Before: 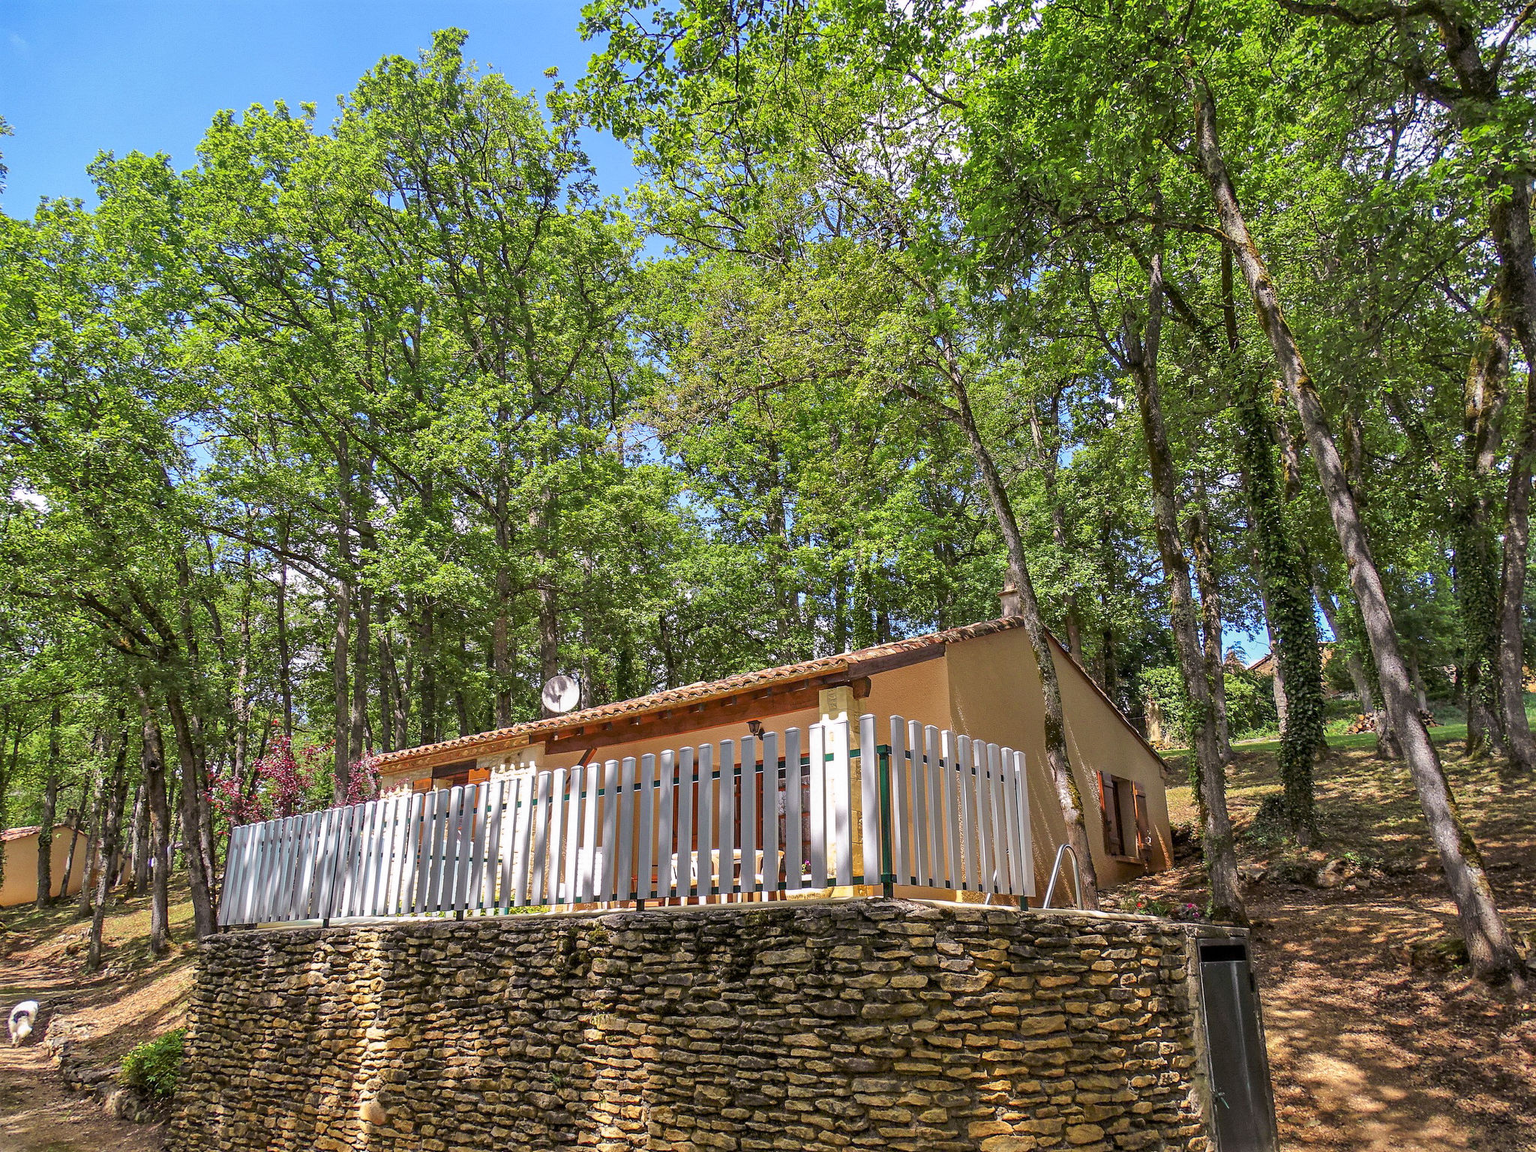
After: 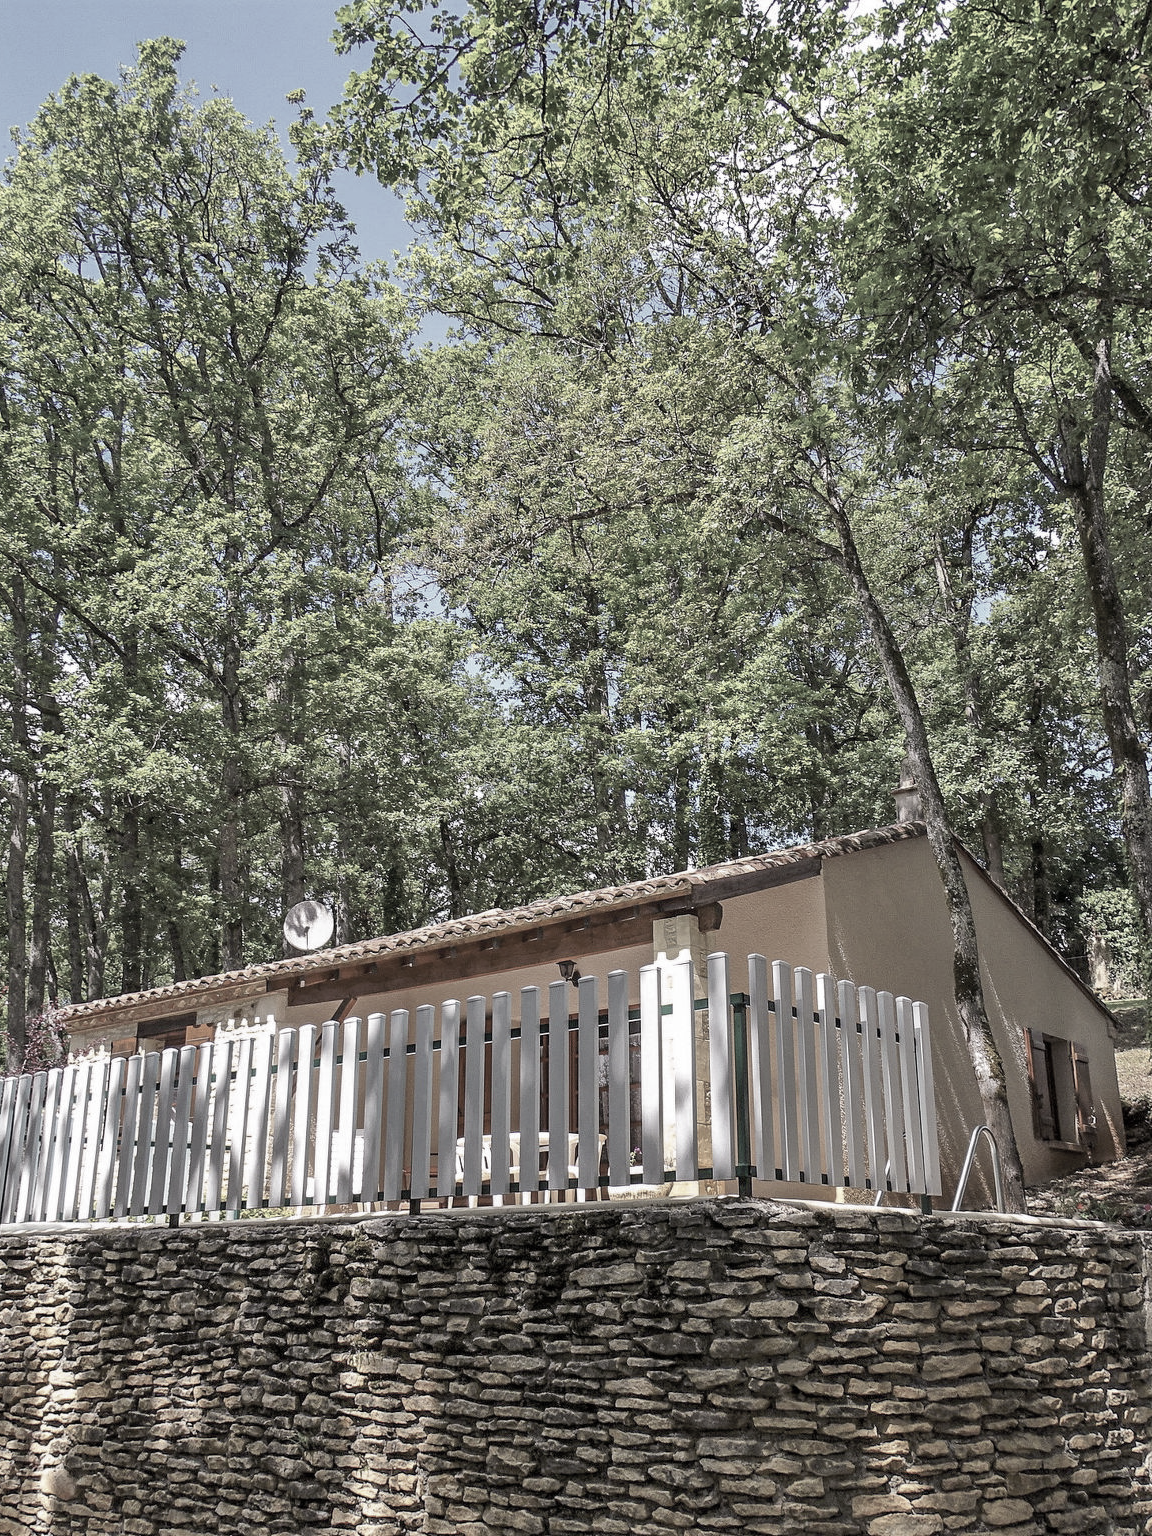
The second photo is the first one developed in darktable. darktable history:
crop: left 21.469%, right 22.27%
color zones: curves: ch1 [(0, 0.153) (0.143, 0.15) (0.286, 0.151) (0.429, 0.152) (0.571, 0.152) (0.714, 0.151) (0.857, 0.151) (1, 0.153)]
